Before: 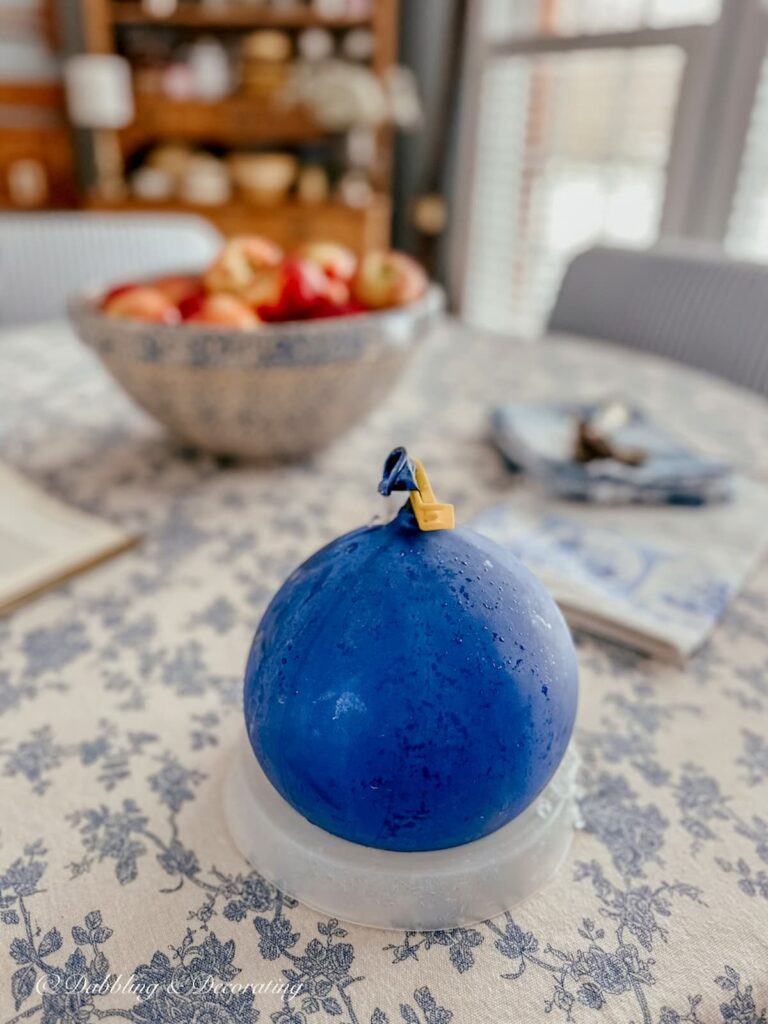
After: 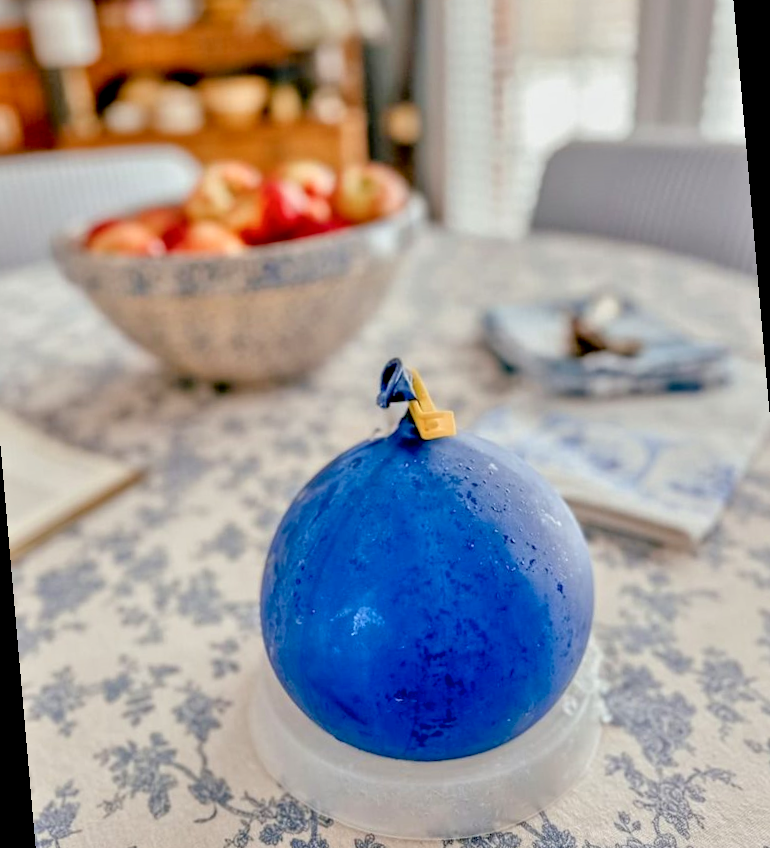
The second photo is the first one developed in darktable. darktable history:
exposure: black level correction 0.007, compensate highlight preservation false
tone equalizer: -7 EV 0.15 EV, -6 EV 0.6 EV, -5 EV 1.15 EV, -4 EV 1.33 EV, -3 EV 1.15 EV, -2 EV 0.6 EV, -1 EV 0.15 EV, mask exposure compensation -0.5 EV
color balance rgb: on, module defaults
rotate and perspective: rotation -5°, crop left 0.05, crop right 0.952, crop top 0.11, crop bottom 0.89
